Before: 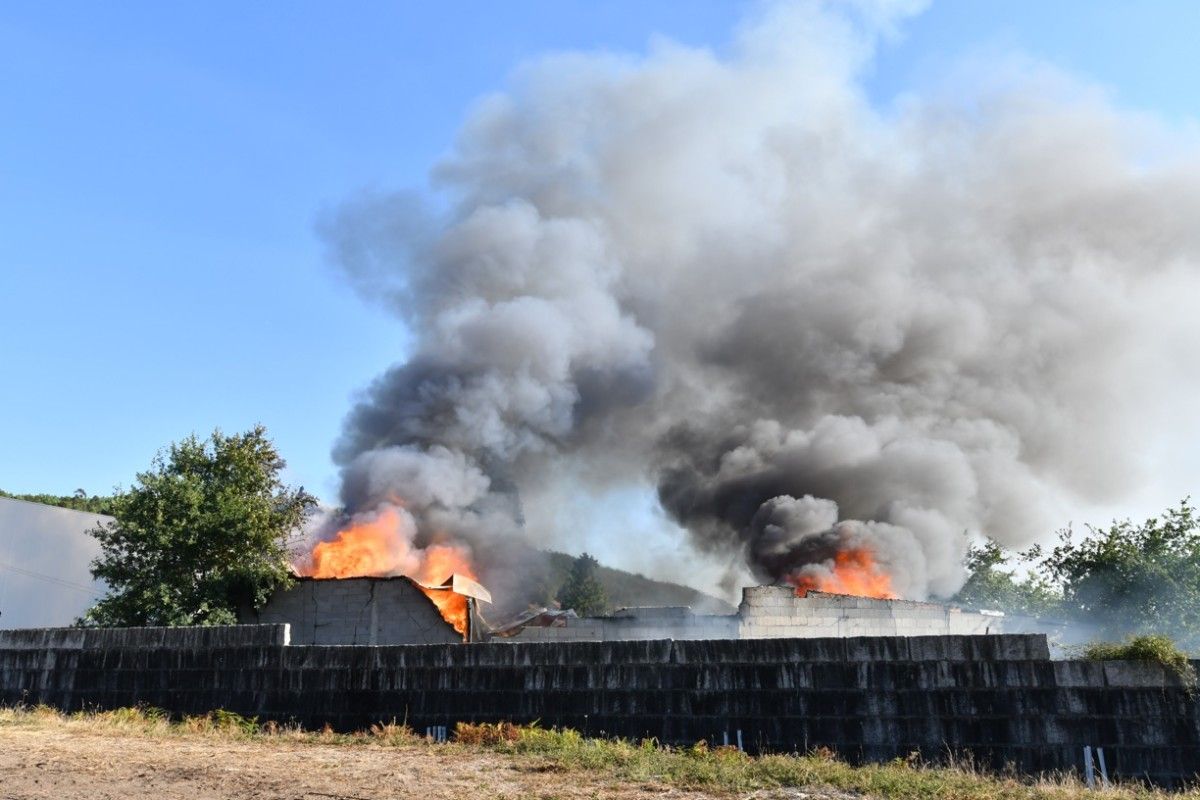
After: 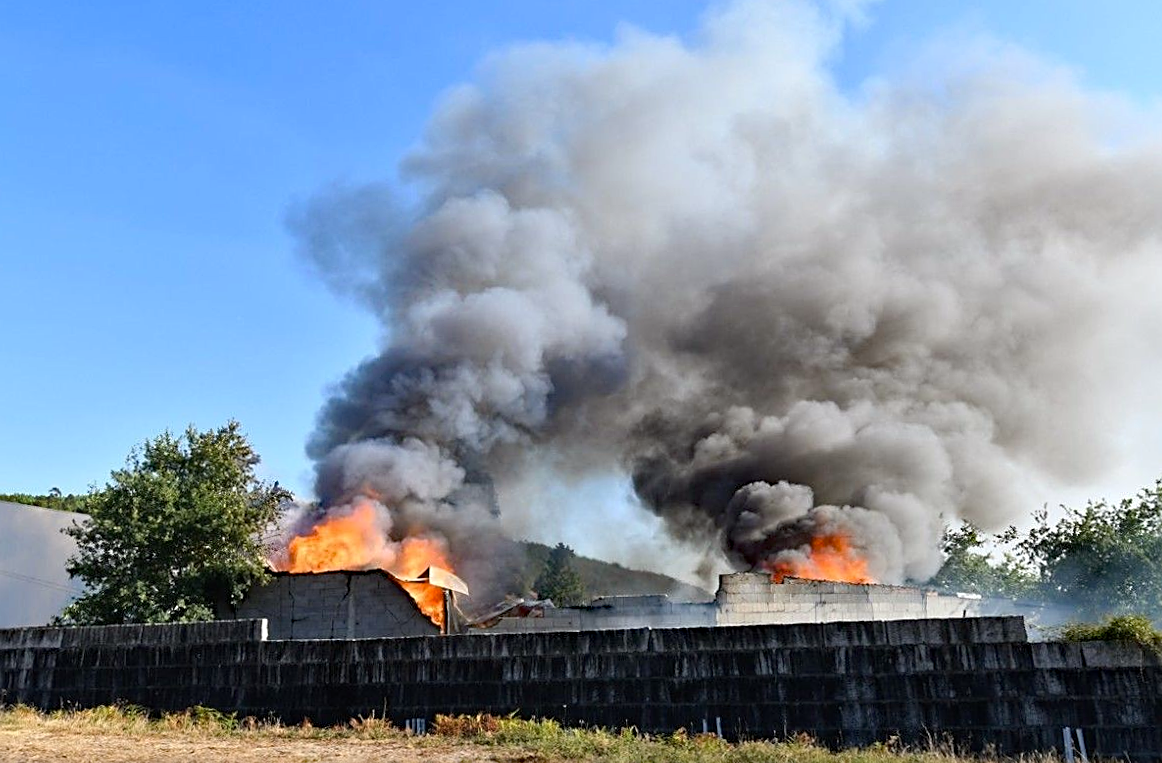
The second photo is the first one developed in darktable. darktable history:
crop: left 1.743%, right 0.268%, bottom 2.011%
haze removal: strength 0.42, compatibility mode true, adaptive false
sharpen: on, module defaults
rotate and perspective: rotation -1°, crop left 0.011, crop right 0.989, crop top 0.025, crop bottom 0.975
